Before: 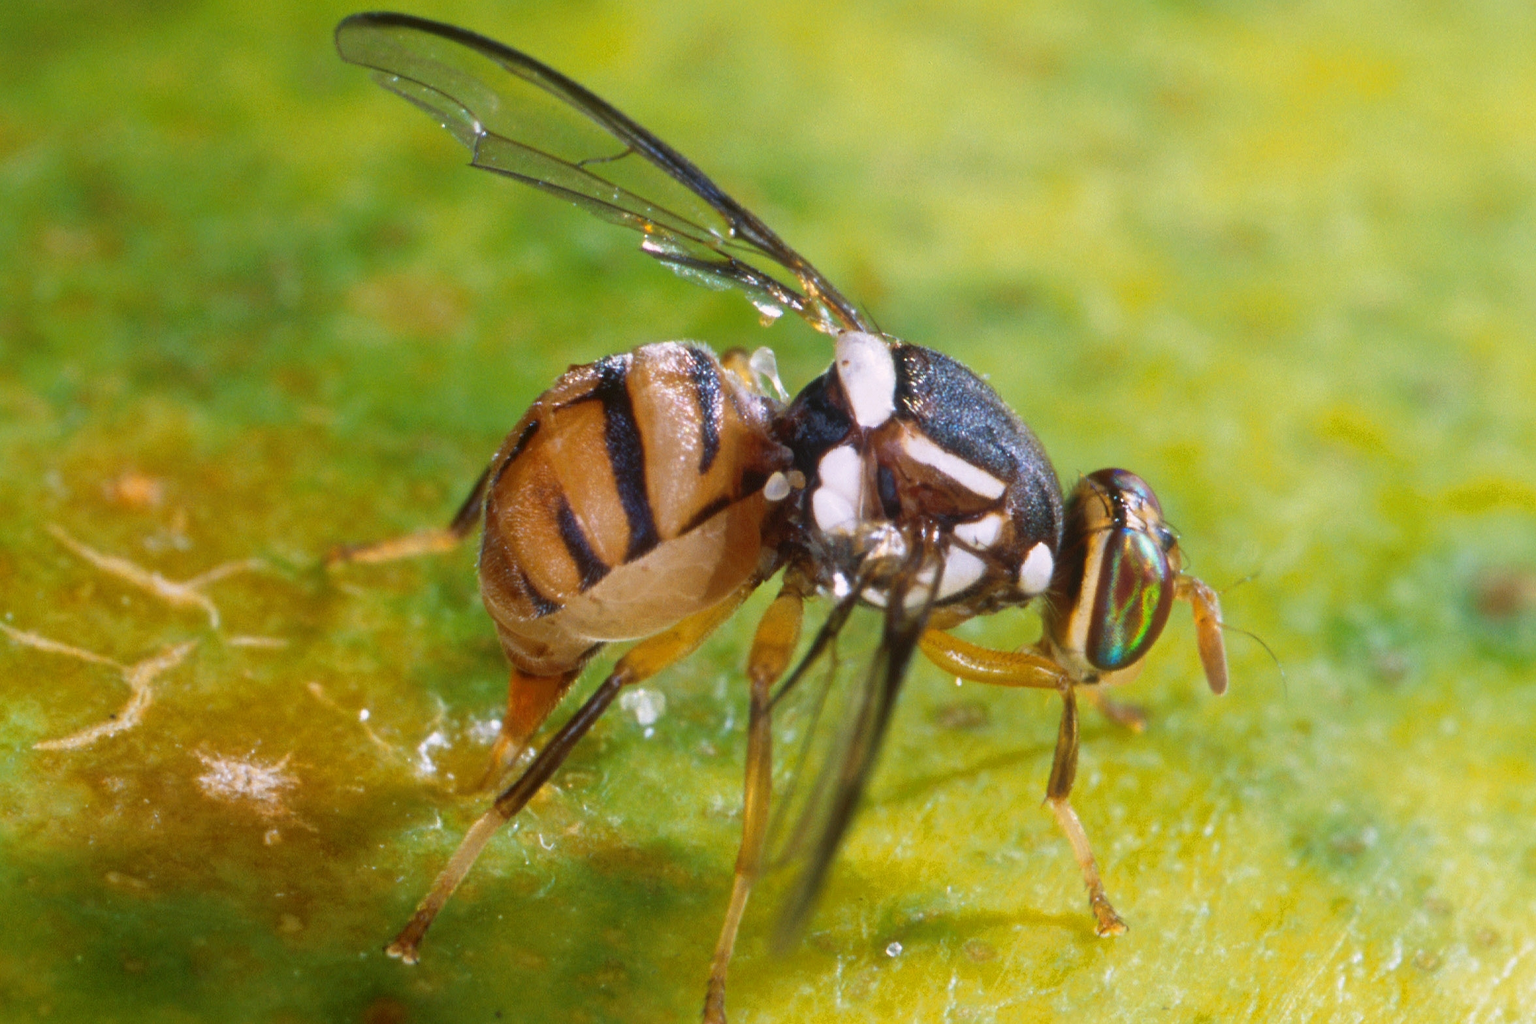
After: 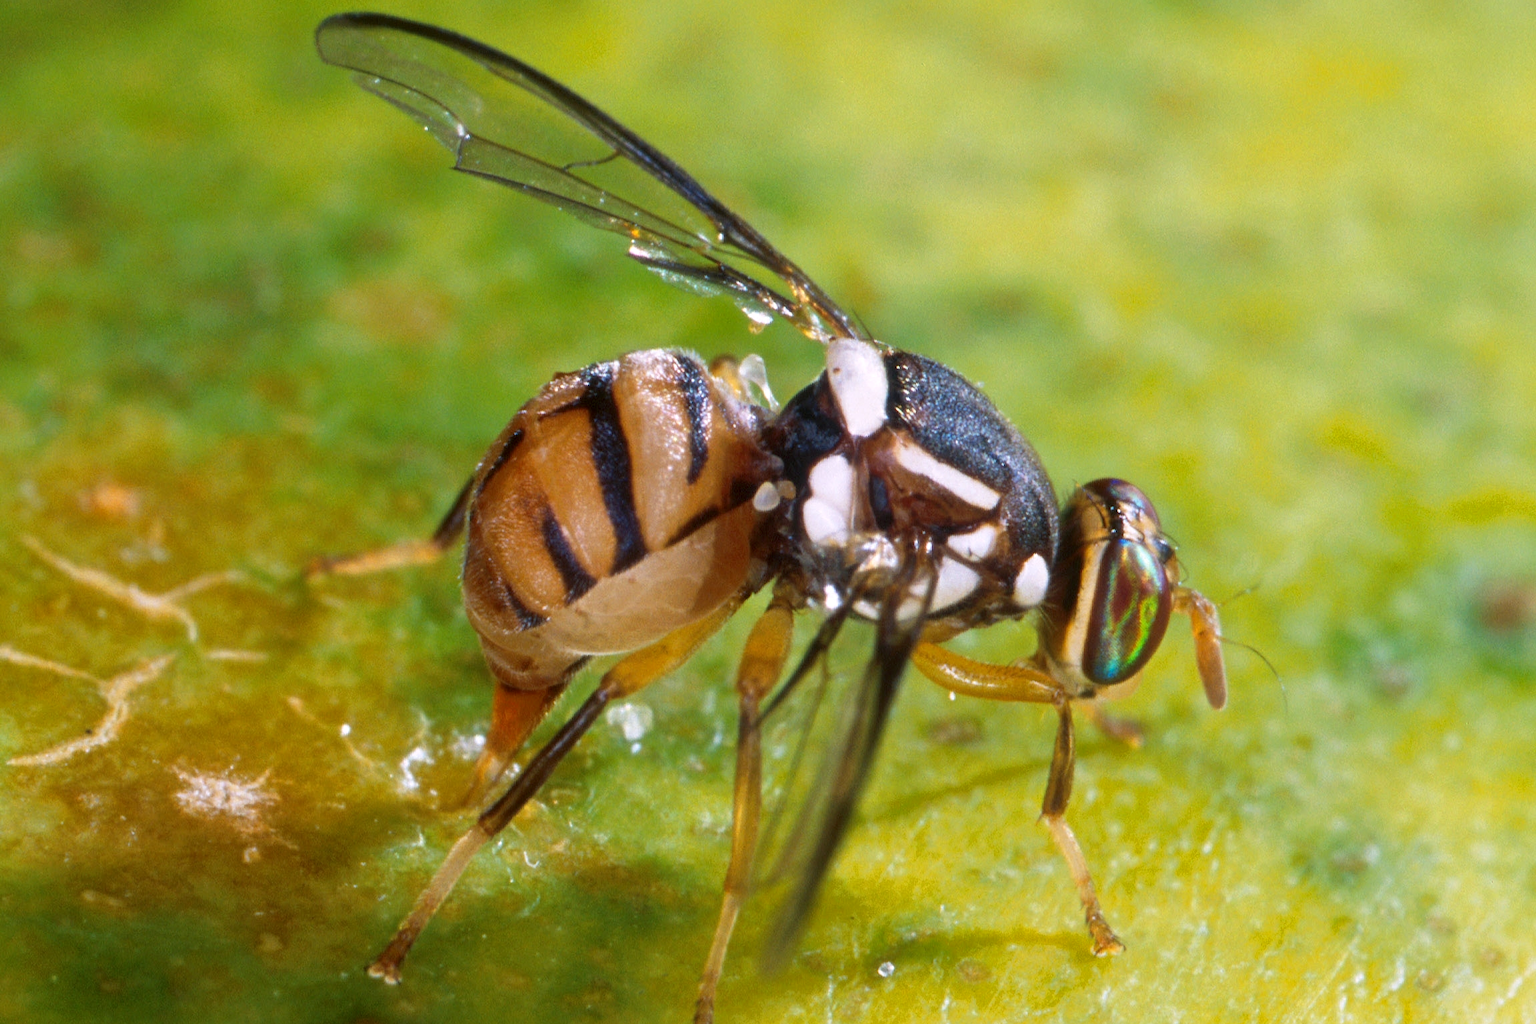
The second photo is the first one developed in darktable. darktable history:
white balance: emerald 1
crop: left 1.743%, right 0.268%, bottom 2.011%
contrast equalizer: octaves 7, y [[0.524 ×6], [0.512 ×6], [0.379 ×6], [0 ×6], [0 ×6]]
